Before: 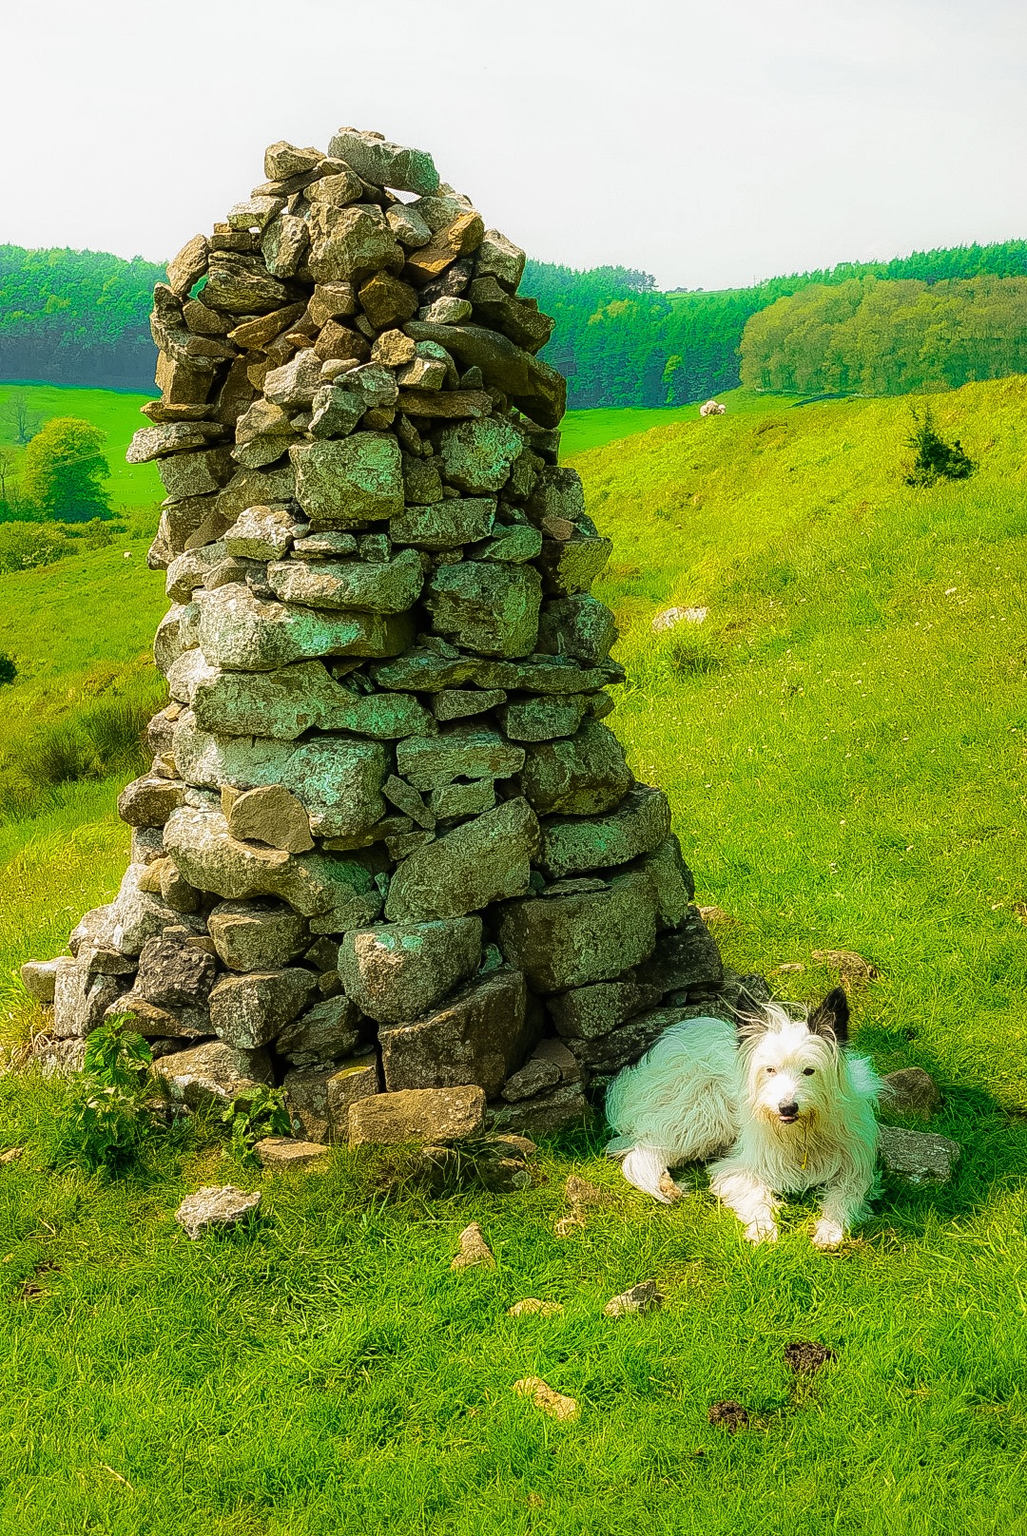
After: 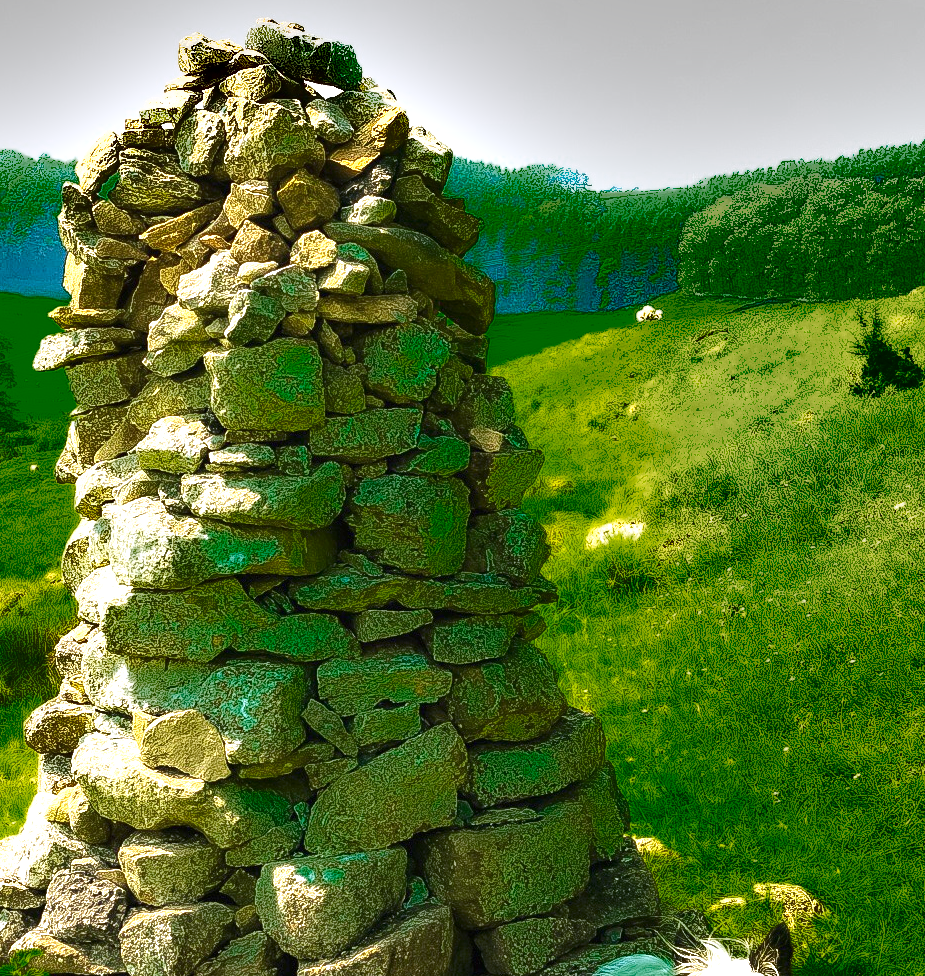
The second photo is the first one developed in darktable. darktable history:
white balance: emerald 1
shadows and highlights: shadows 22.7, highlights -48.71, soften with gaussian
color correction: saturation 1.1
color calibration: illuminant as shot in camera, x 0.358, y 0.373, temperature 4628.91 K
crop and rotate: left 9.345%, top 7.22%, right 4.982%, bottom 32.331%
exposure: black level correction 0, exposure 1.45 EV, compensate exposure bias true, compensate highlight preservation false
color zones: curves: ch0 [(0.25, 0.5) (0.347, 0.092) (0.75, 0.5)]; ch1 [(0.25, 0.5) (0.33, 0.51) (0.75, 0.5)]
